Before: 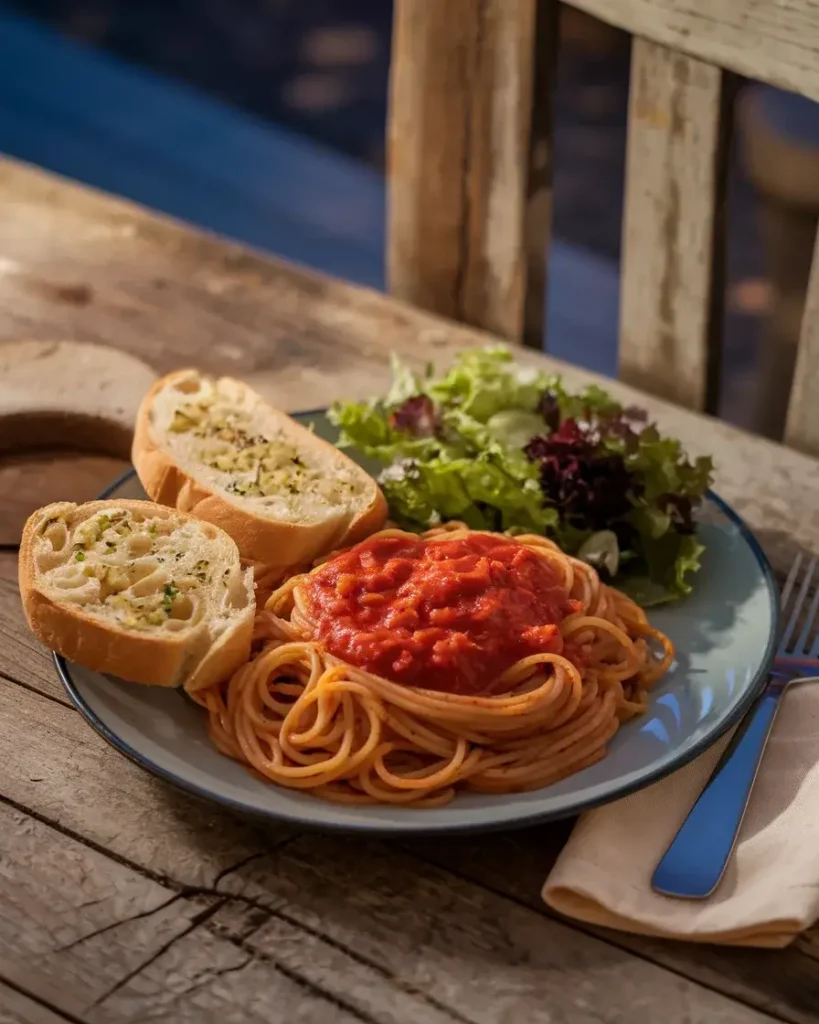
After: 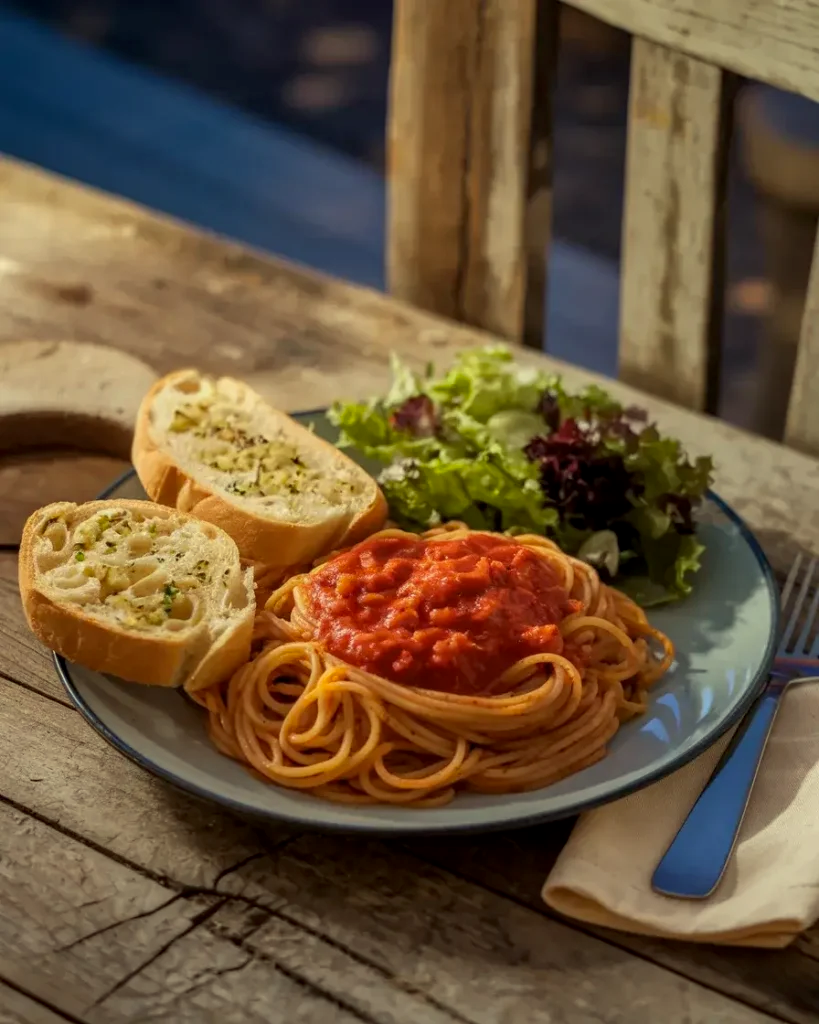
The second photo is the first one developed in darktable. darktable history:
local contrast: highlights 100%, shadows 100%, detail 120%, midtone range 0.2
color correction: highlights a* -5.94, highlights b* 11.19
